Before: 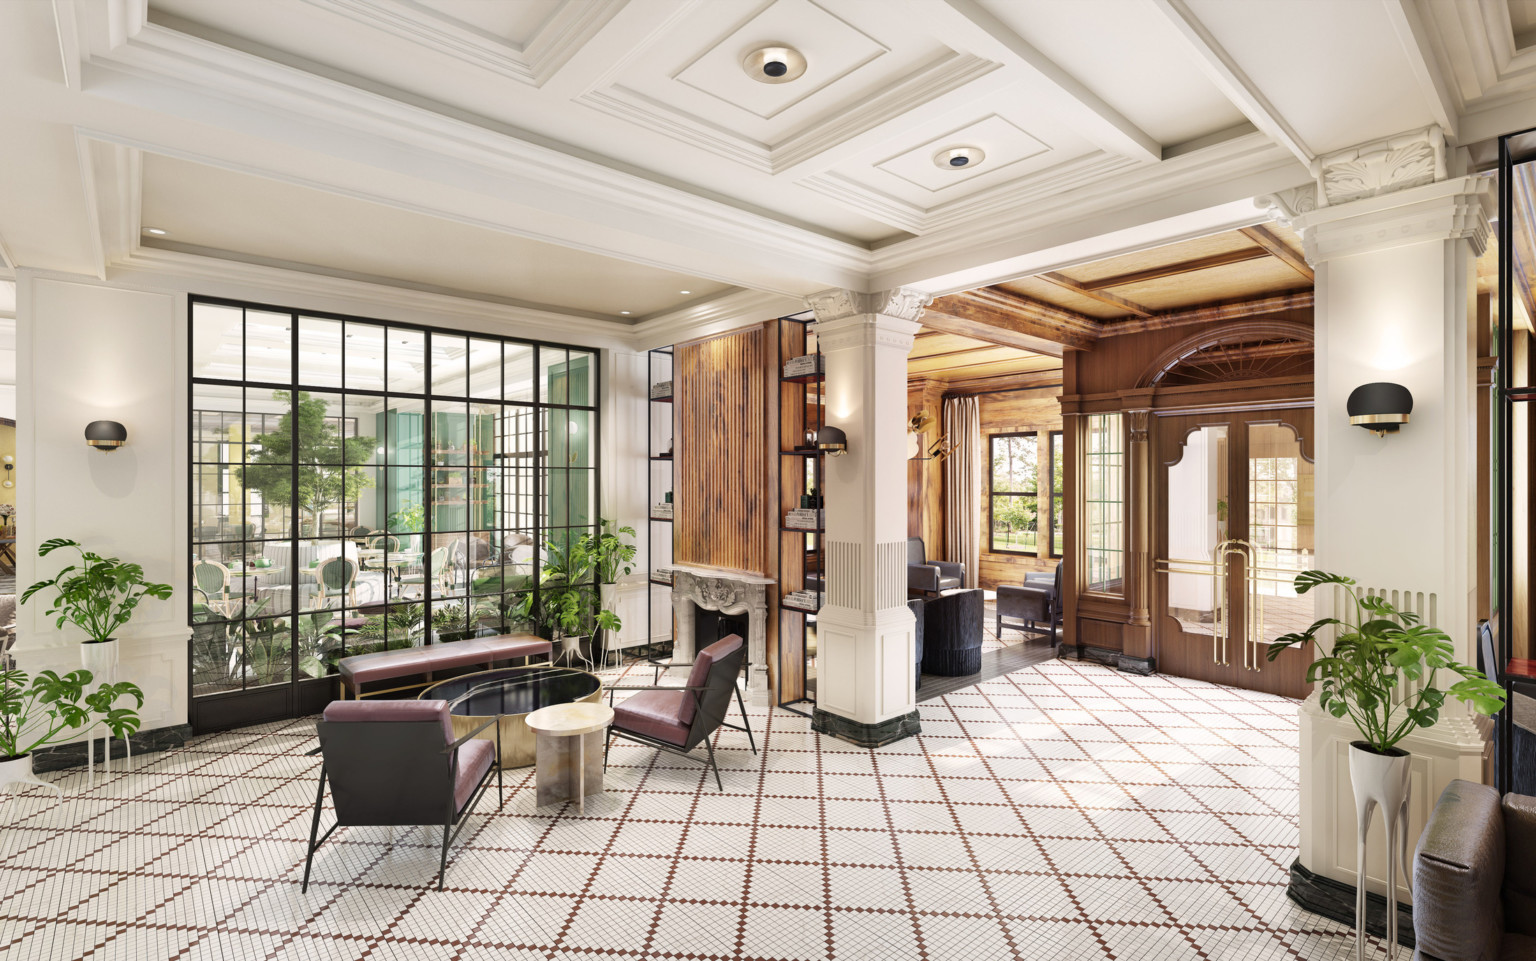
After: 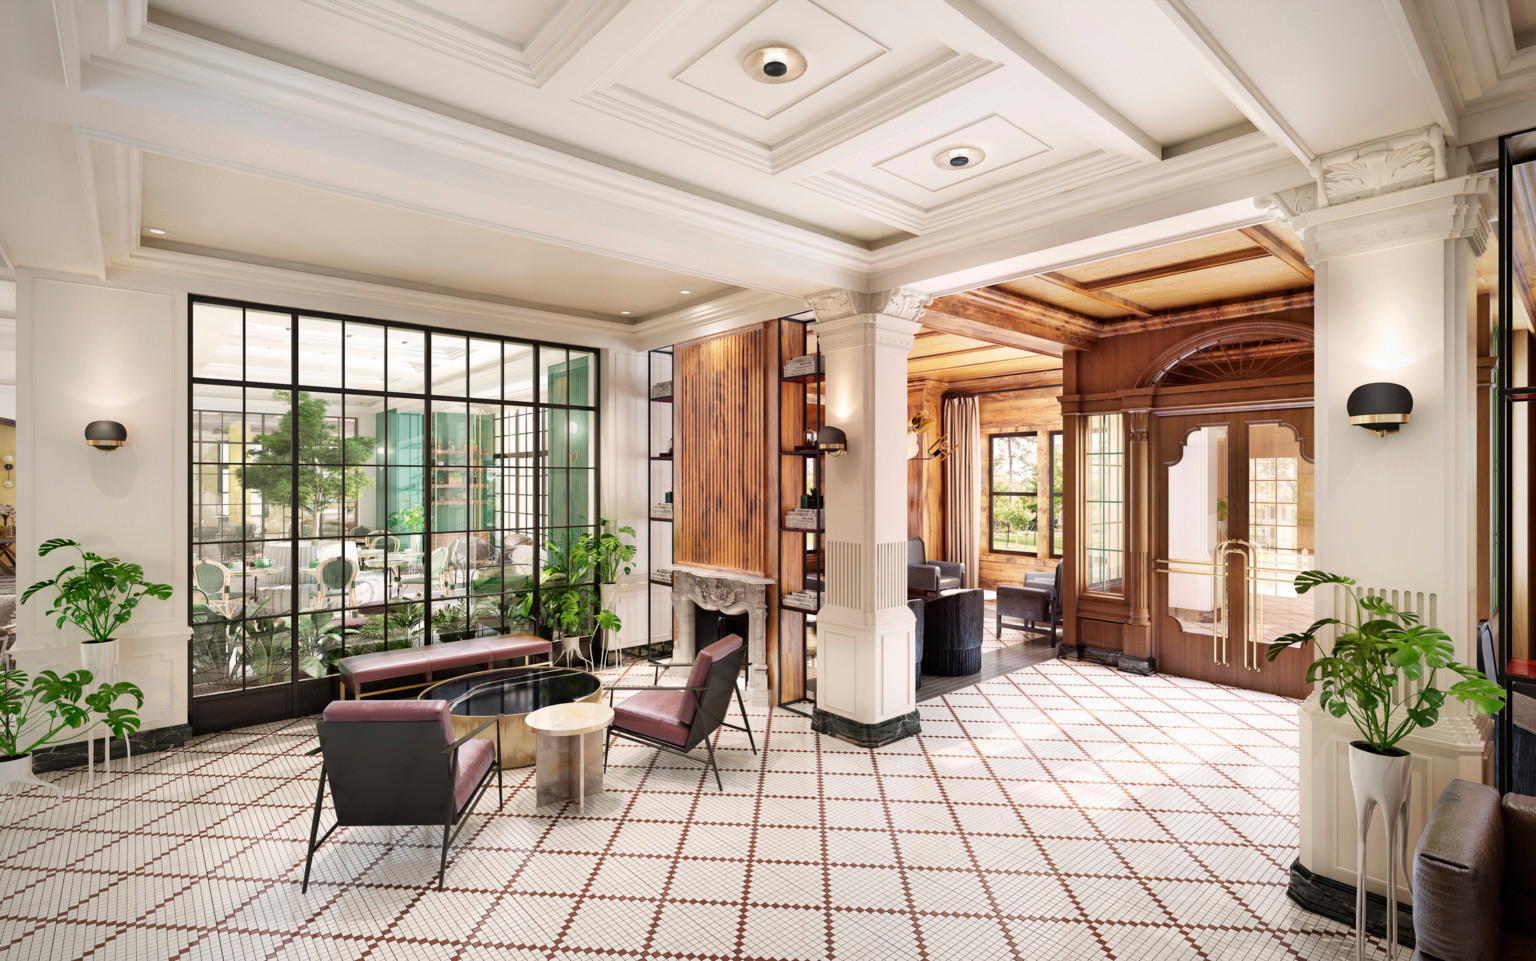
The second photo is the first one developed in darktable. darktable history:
vignetting: brightness -0.57, saturation 0.002
